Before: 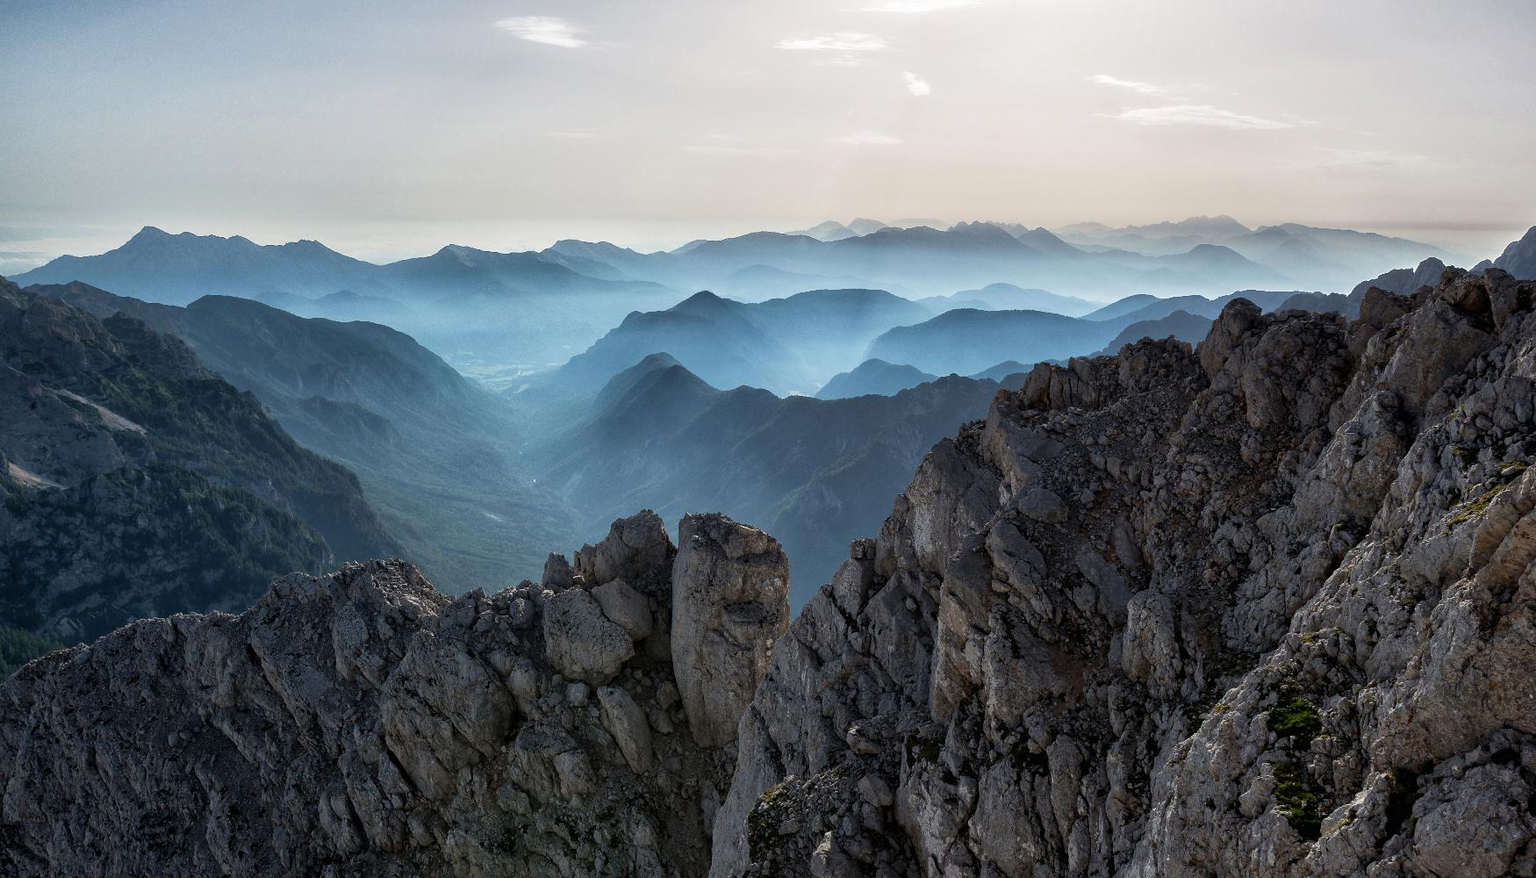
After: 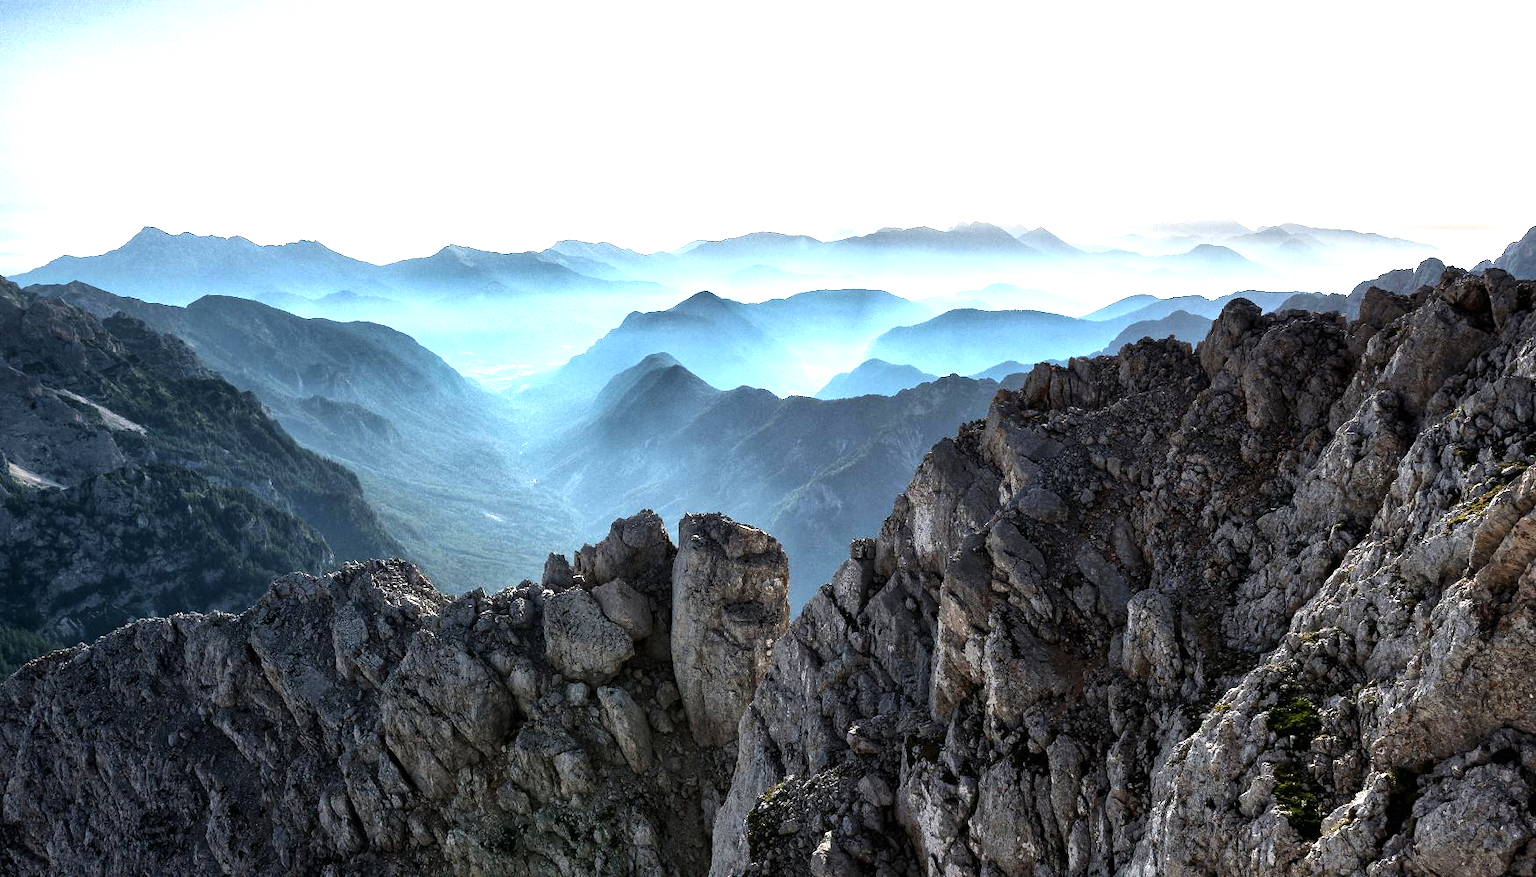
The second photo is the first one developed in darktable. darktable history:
tone equalizer: -8 EV -0.75 EV, -7 EV -0.7 EV, -6 EV -0.6 EV, -5 EV -0.4 EV, -3 EV 0.4 EV, -2 EV 0.6 EV, -1 EV 0.7 EV, +0 EV 0.75 EV, edges refinement/feathering 500, mask exposure compensation -1.57 EV, preserve details no
exposure: exposure 0.74 EV, compensate highlight preservation false
grain: coarseness 14.57 ISO, strength 8.8%
